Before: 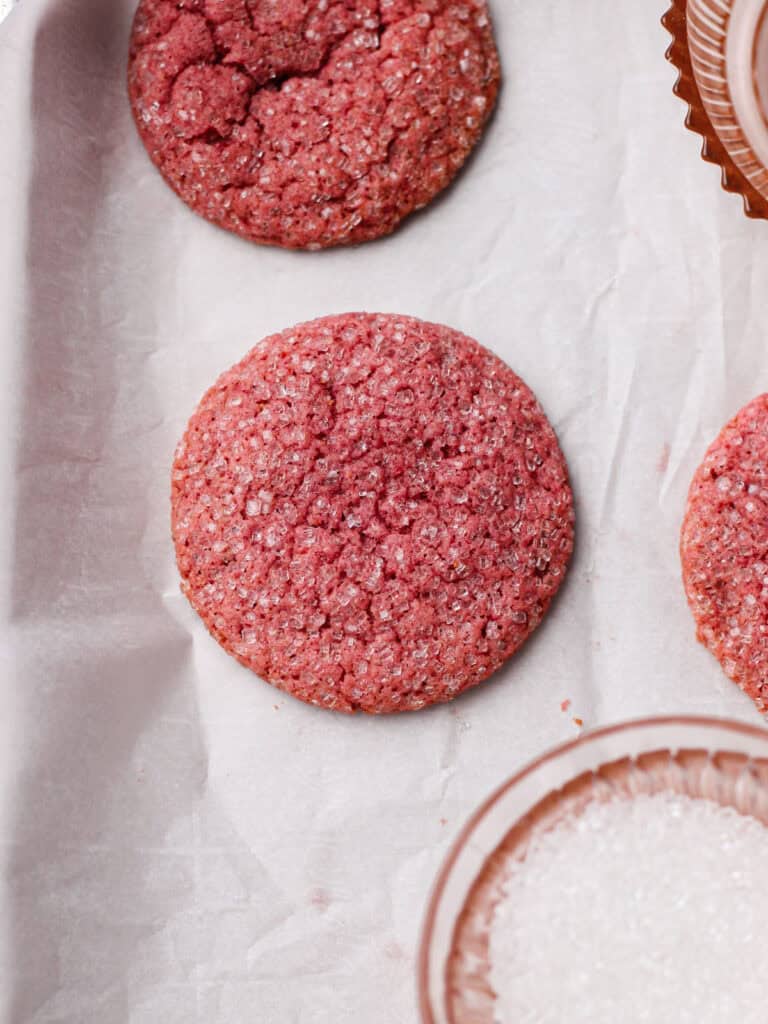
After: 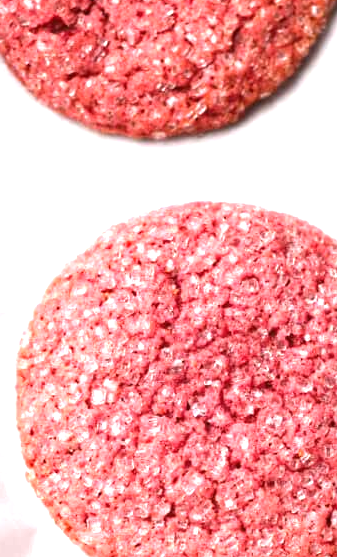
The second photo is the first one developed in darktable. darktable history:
exposure: black level correction 0, exposure 1.2 EV, compensate exposure bias true, compensate highlight preservation false
crop: left 20.191%, top 10.856%, right 35.867%, bottom 34.734%
